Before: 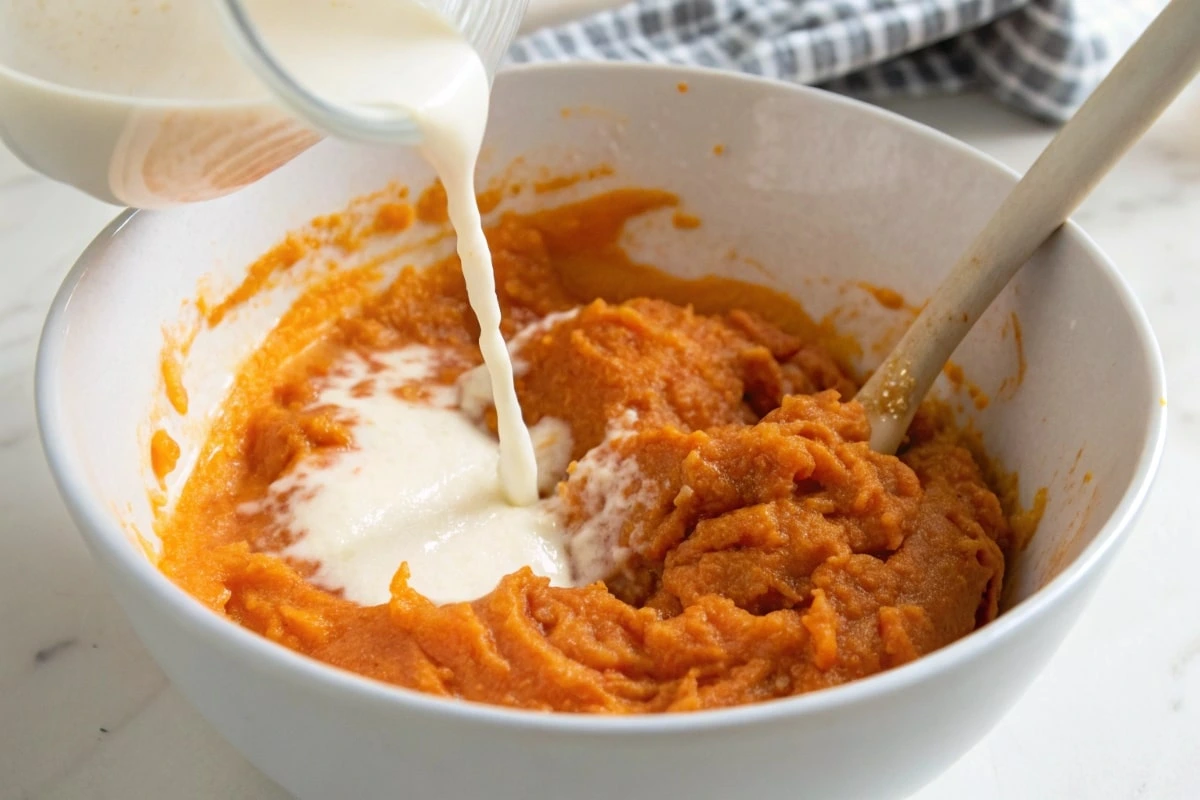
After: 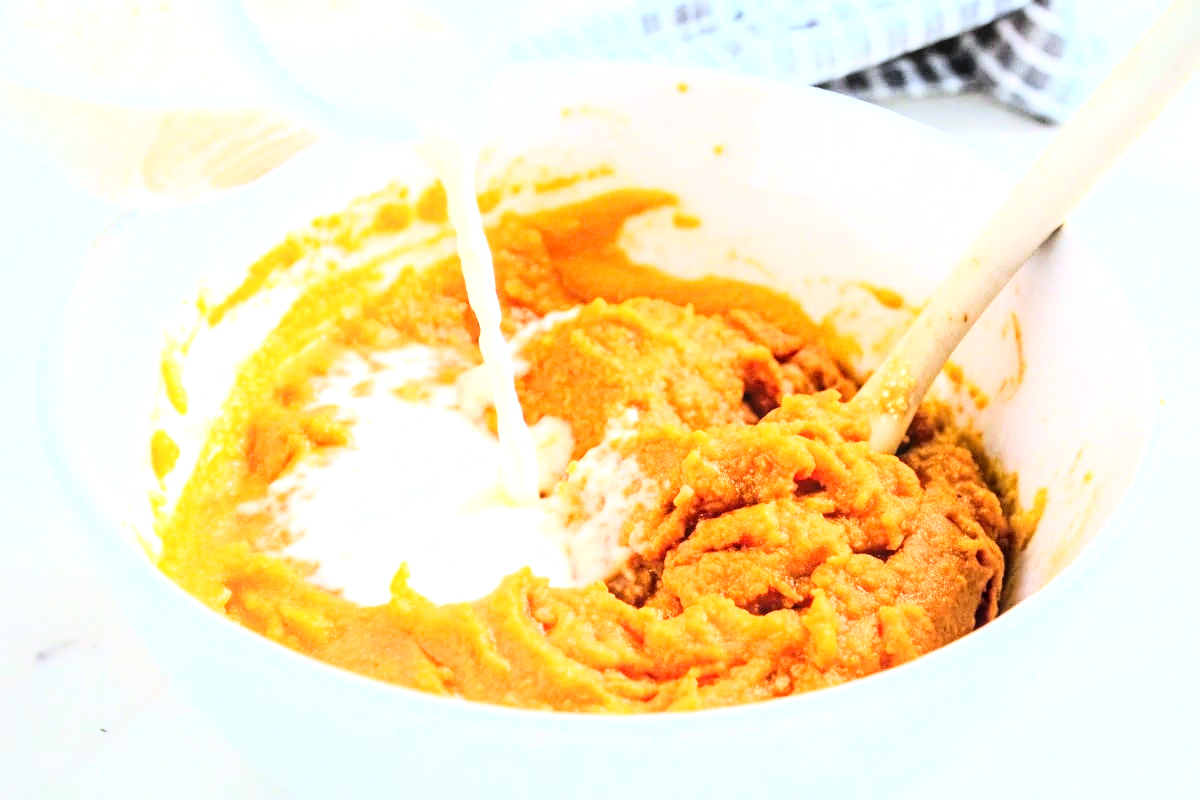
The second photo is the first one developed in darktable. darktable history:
local contrast: on, module defaults
rgb curve: curves: ch0 [(0, 0) (0.21, 0.15) (0.24, 0.21) (0.5, 0.75) (0.75, 0.96) (0.89, 0.99) (1, 1)]; ch1 [(0, 0.02) (0.21, 0.13) (0.25, 0.2) (0.5, 0.67) (0.75, 0.9) (0.89, 0.97) (1, 1)]; ch2 [(0, 0.02) (0.21, 0.13) (0.25, 0.2) (0.5, 0.67) (0.75, 0.9) (0.89, 0.97) (1, 1)], compensate middle gray true
white balance: red 0.931, blue 1.11
exposure: black level correction 0, exposure 1.45 EV, compensate exposure bias true, compensate highlight preservation false
